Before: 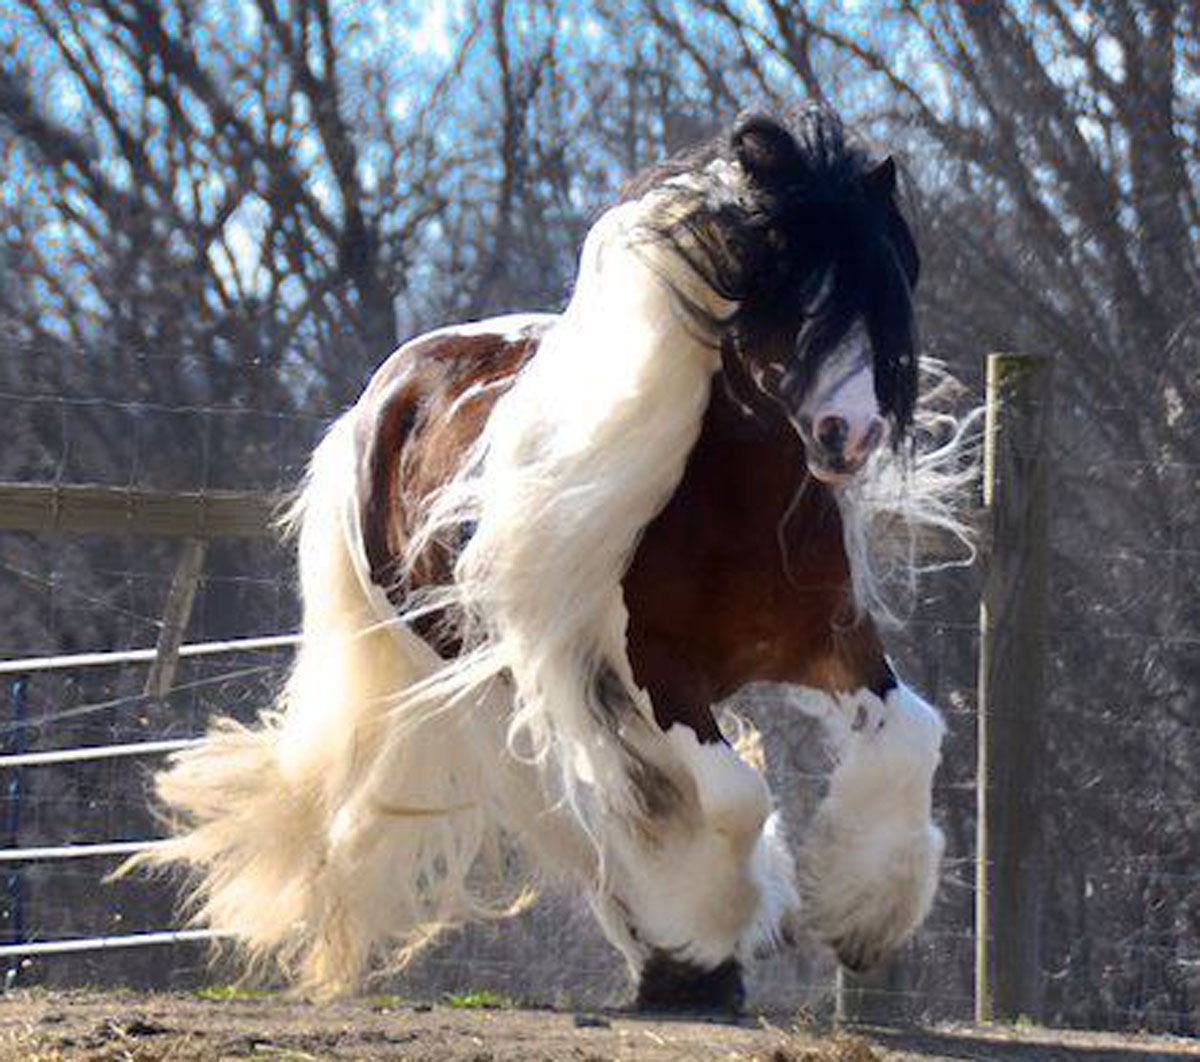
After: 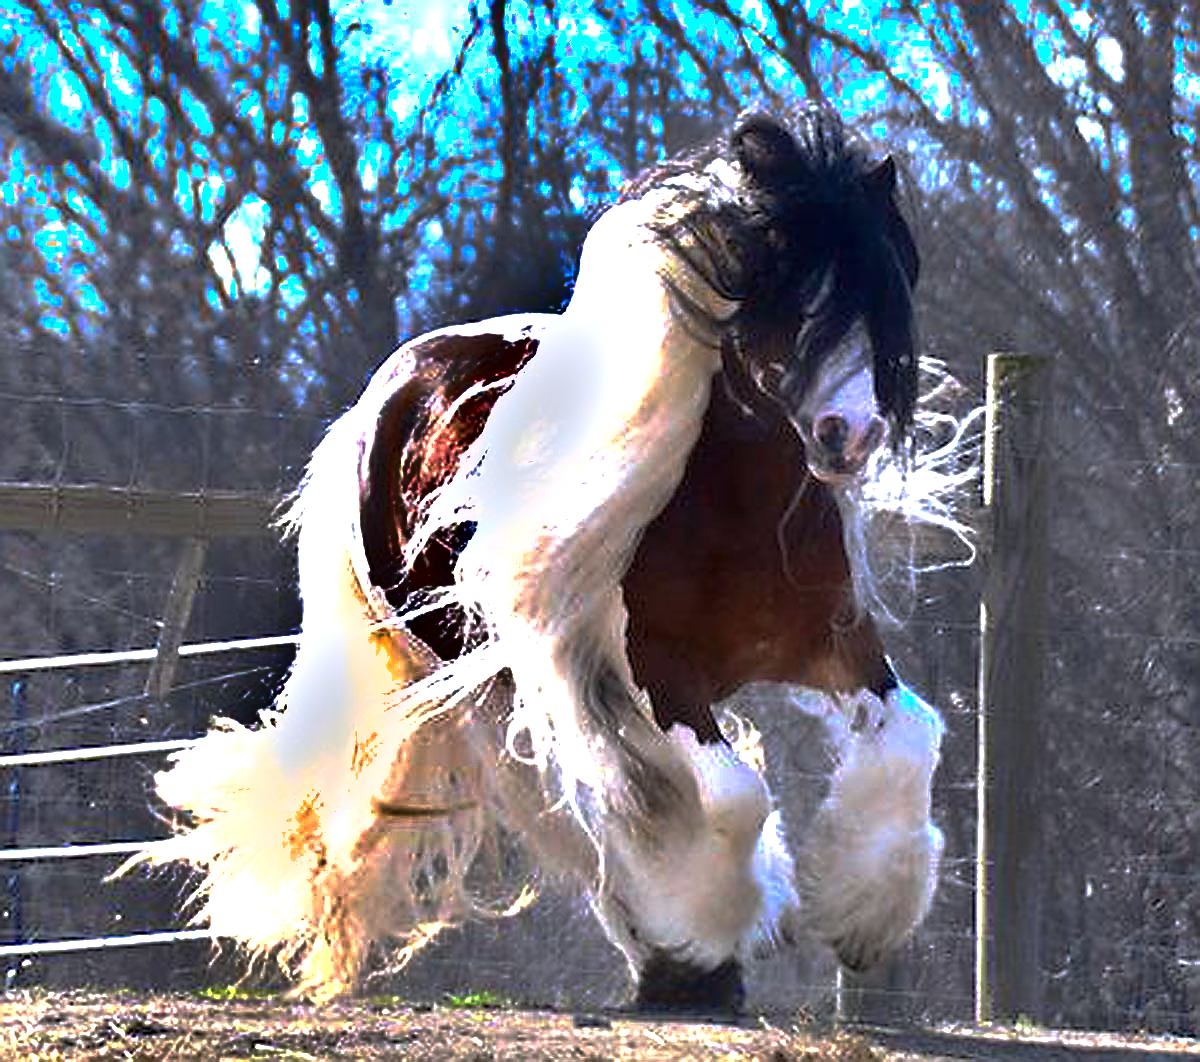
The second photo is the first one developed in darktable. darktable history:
sharpen: radius 1.408, amount 1.263, threshold 0.674
base curve: curves: ch0 [(0, 0) (0.826, 0.587) (1, 1)], preserve colors none
color calibration: illuminant as shot in camera, x 0.358, y 0.373, temperature 4628.91 K
exposure: black level correction 0, exposure 1.095 EV, compensate highlight preservation false
shadows and highlights: shadows 22.35, highlights -48.6, soften with gaussian
